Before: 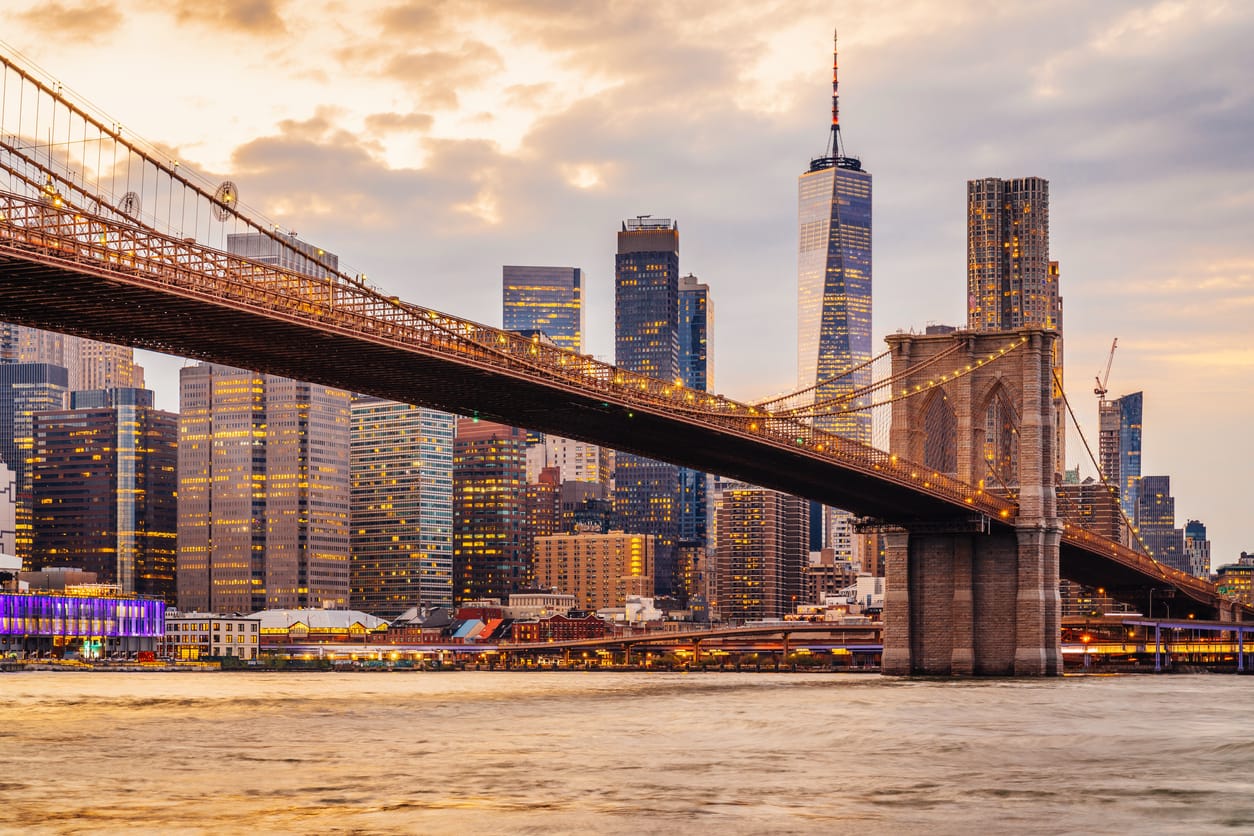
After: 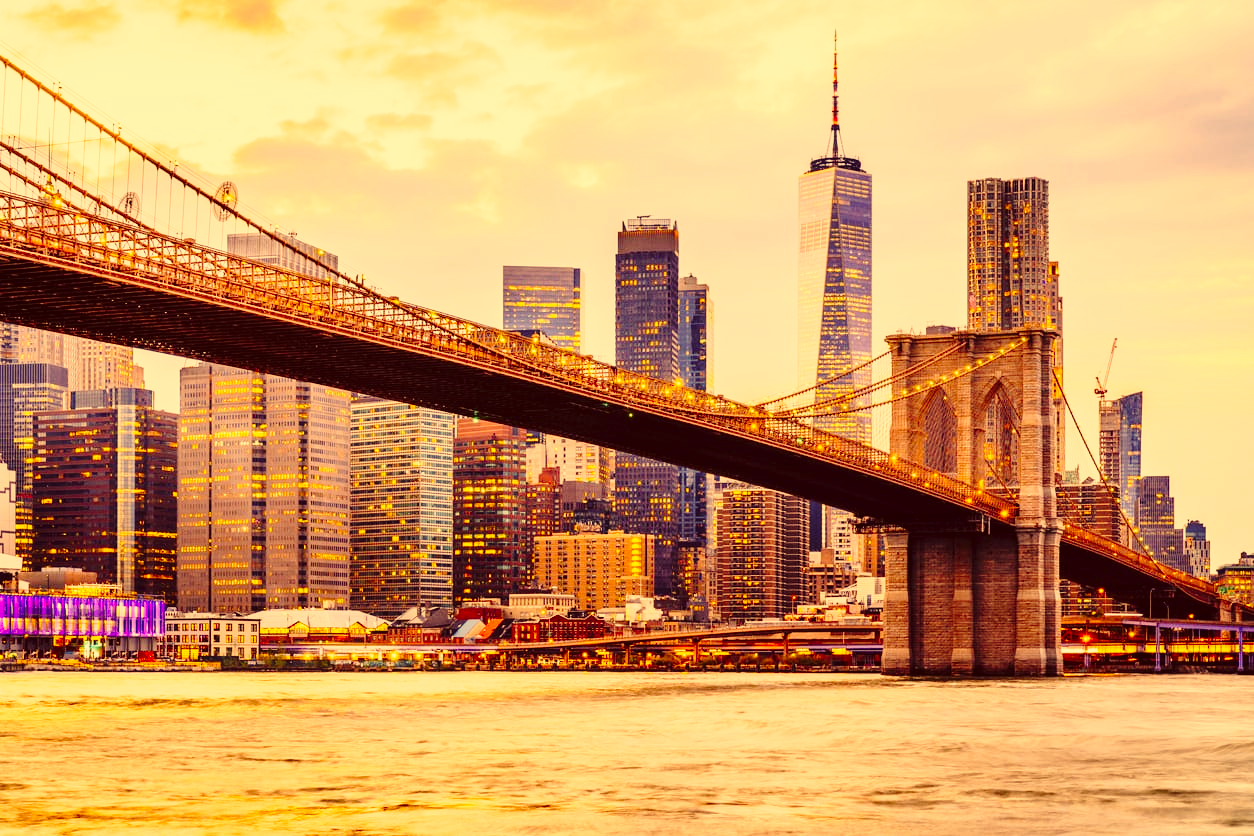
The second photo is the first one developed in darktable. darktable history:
color correction: highlights a* 10.12, highlights b* 39.04, shadows a* 14.62, shadows b* 3.37
base curve: curves: ch0 [(0, 0) (0.028, 0.03) (0.121, 0.232) (0.46, 0.748) (0.859, 0.968) (1, 1)], preserve colors none
